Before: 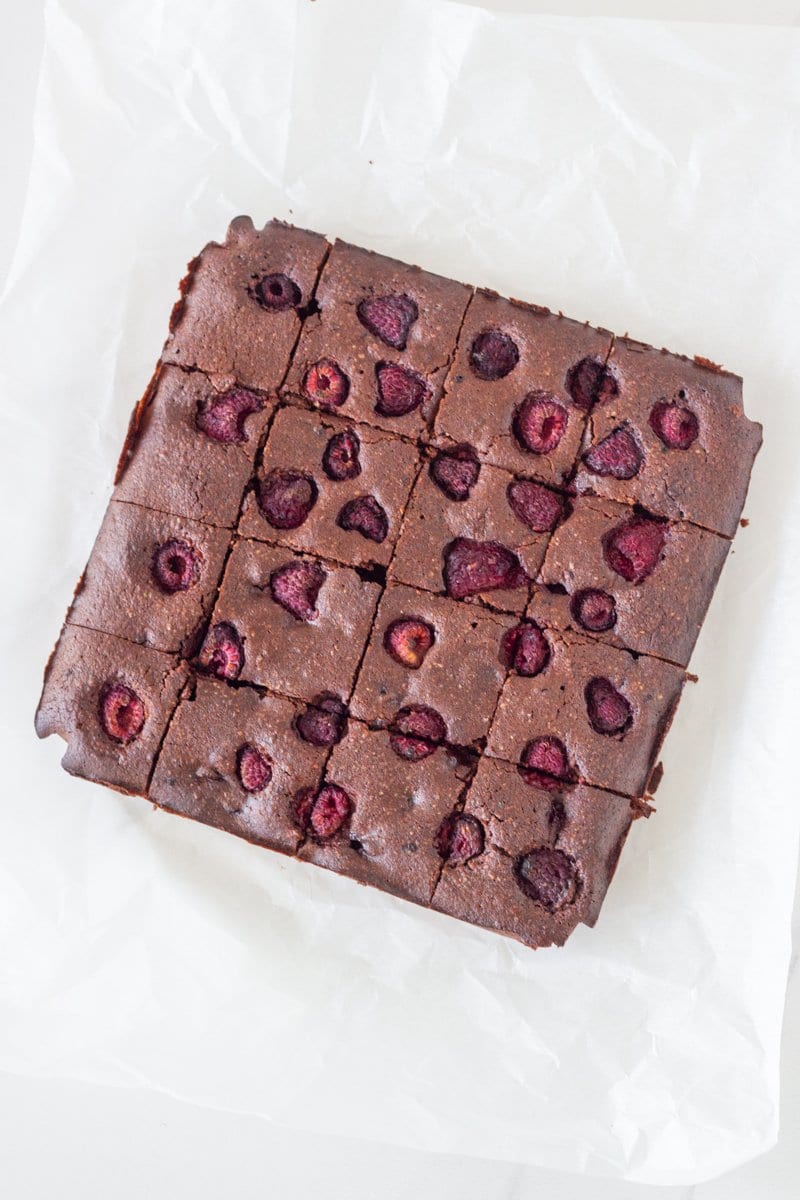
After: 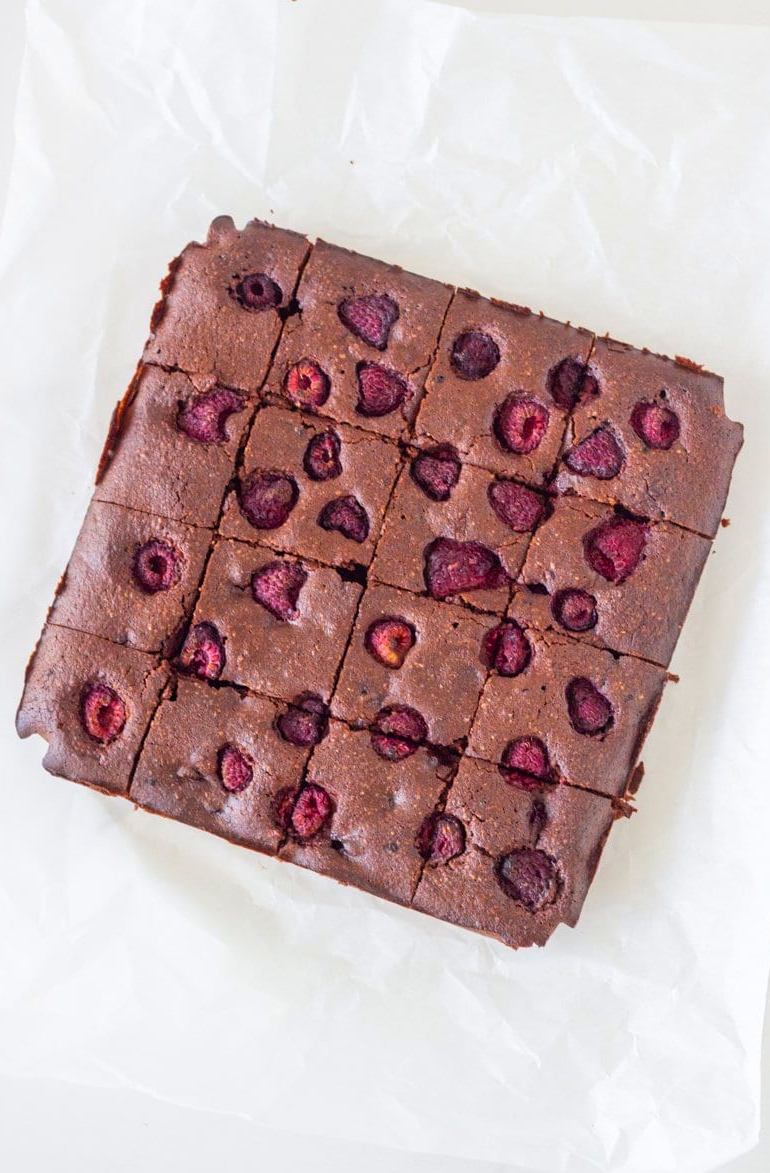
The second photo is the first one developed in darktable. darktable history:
color balance rgb: global vibrance 42.74%
crop and rotate: left 2.536%, right 1.107%, bottom 2.246%
